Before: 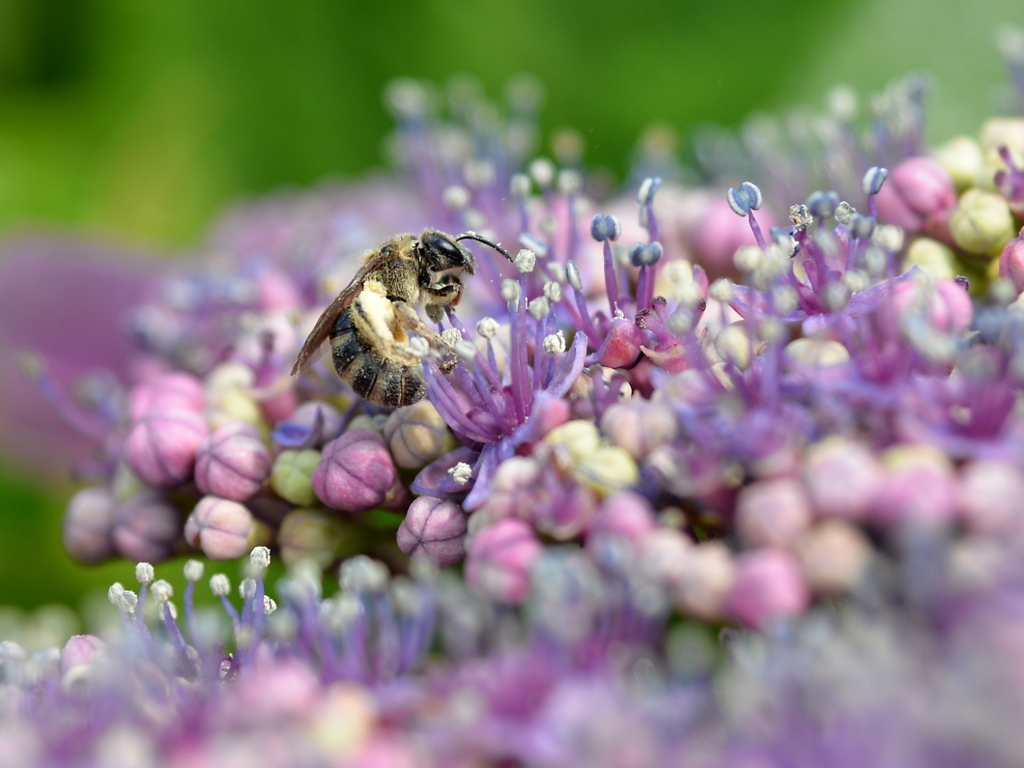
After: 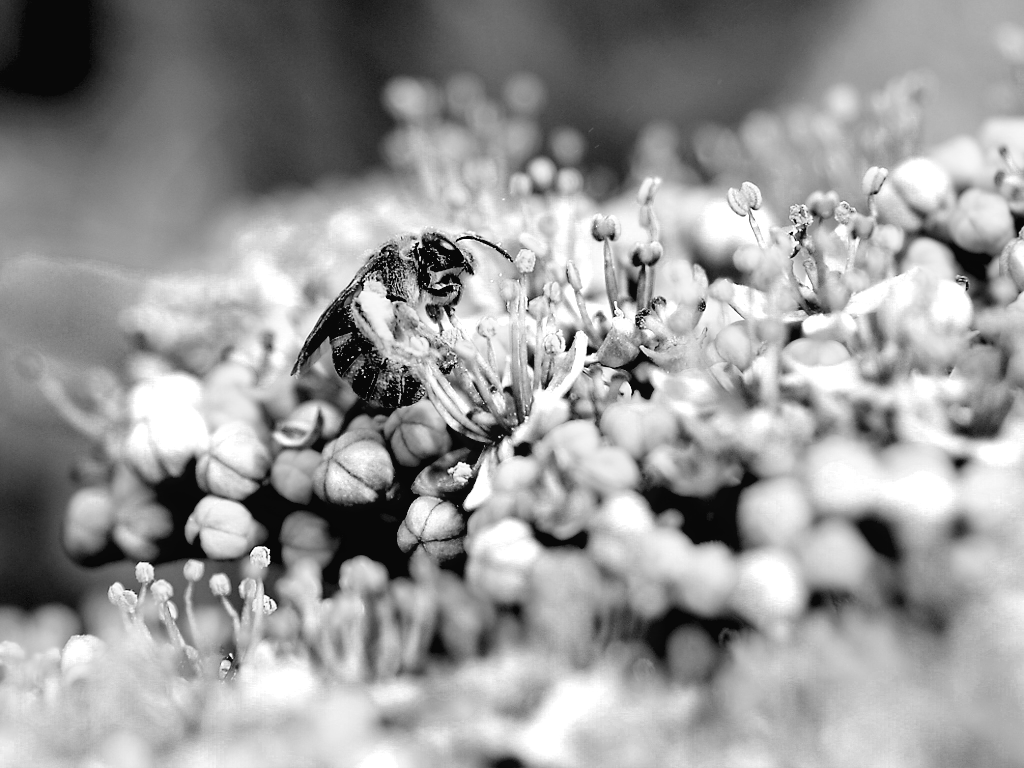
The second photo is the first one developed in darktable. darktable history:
exposure: black level correction 0.055, exposure -0.036 EV, compensate highlight preservation false
color zones: curves: ch0 [(0, 0.613) (0.01, 0.613) (0.245, 0.448) (0.498, 0.529) (0.642, 0.665) (0.879, 0.777) (0.99, 0.613)]; ch1 [(0, 0) (0.143, 0) (0.286, 0) (0.429, 0) (0.571, 0) (0.714, 0) (0.857, 0)]
sharpen: radius 1.045, threshold 0.989
tone curve: curves: ch0 [(0, 0.023) (0.1, 0.084) (0.184, 0.168) (0.45, 0.54) (0.57, 0.683) (0.722, 0.825) (0.877, 0.948) (1, 1)]; ch1 [(0, 0) (0.414, 0.395) (0.453, 0.437) (0.502, 0.509) (0.521, 0.519) (0.573, 0.568) (0.618, 0.61) (0.654, 0.642) (1, 1)]; ch2 [(0, 0) (0.421, 0.43) (0.45, 0.463) (0.492, 0.504) (0.511, 0.519) (0.557, 0.557) (0.602, 0.605) (1, 1)], color space Lab, independent channels, preserve colors none
